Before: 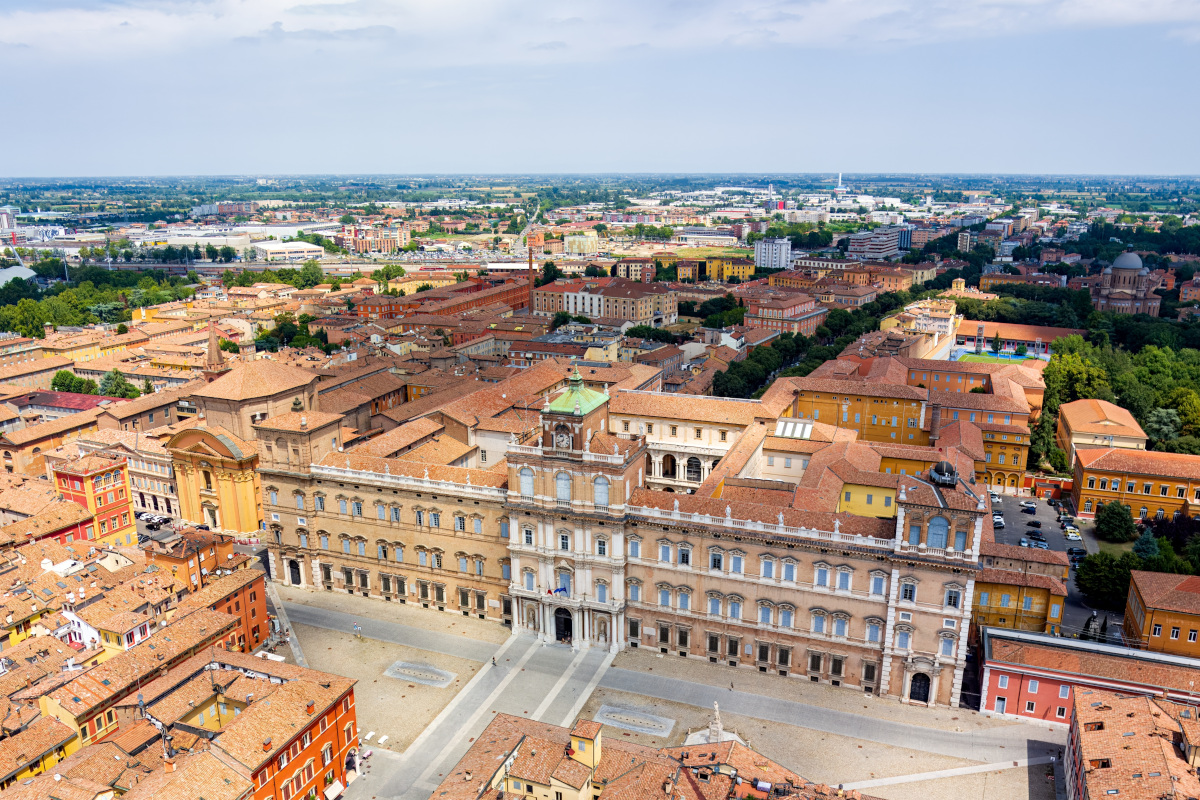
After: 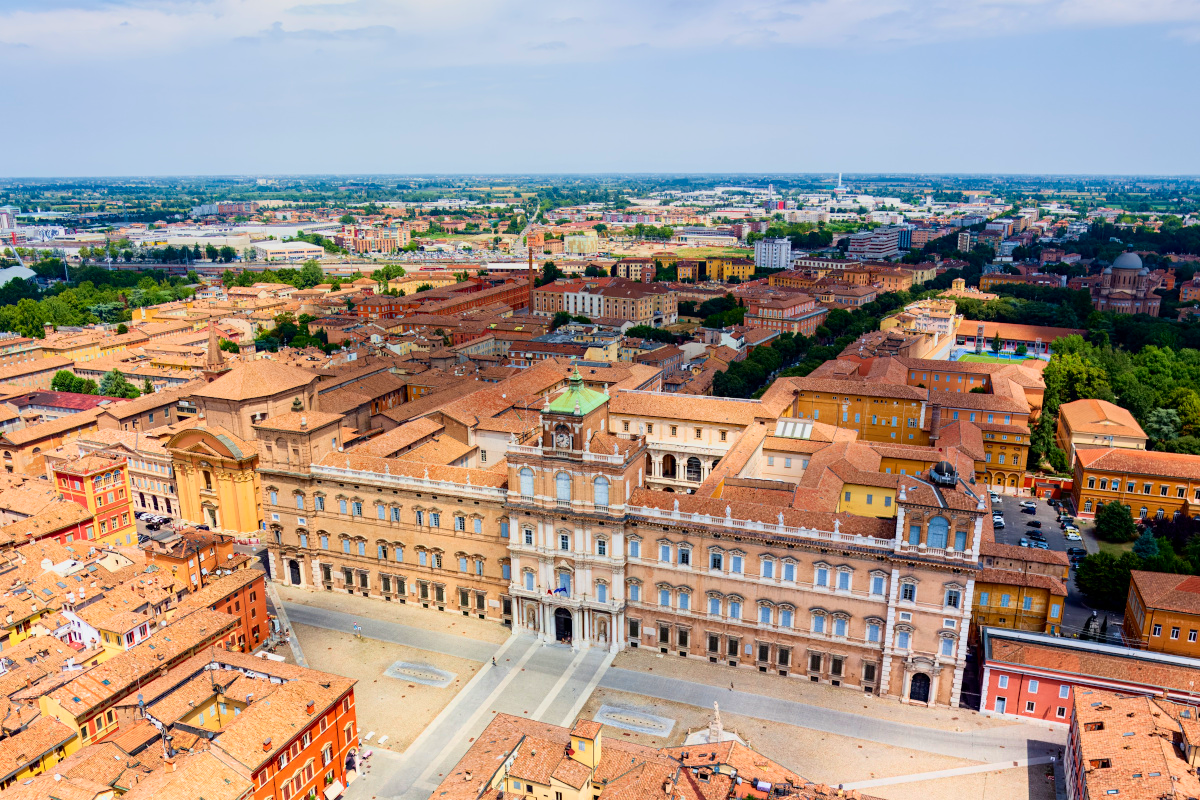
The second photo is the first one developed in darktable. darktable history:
tone curve: curves: ch0 [(0, 0) (0.091, 0.075) (0.409, 0.457) (0.733, 0.82) (0.844, 0.908) (0.909, 0.942) (1, 0.973)]; ch1 [(0, 0) (0.437, 0.404) (0.5, 0.5) (0.529, 0.556) (0.58, 0.606) (0.616, 0.654) (1, 1)]; ch2 [(0, 0) (0.442, 0.415) (0.5, 0.5) (0.535, 0.557) (0.585, 0.62) (1, 1)], color space Lab, independent channels, preserve colors none
graduated density: rotation 5.63°, offset 76.9
